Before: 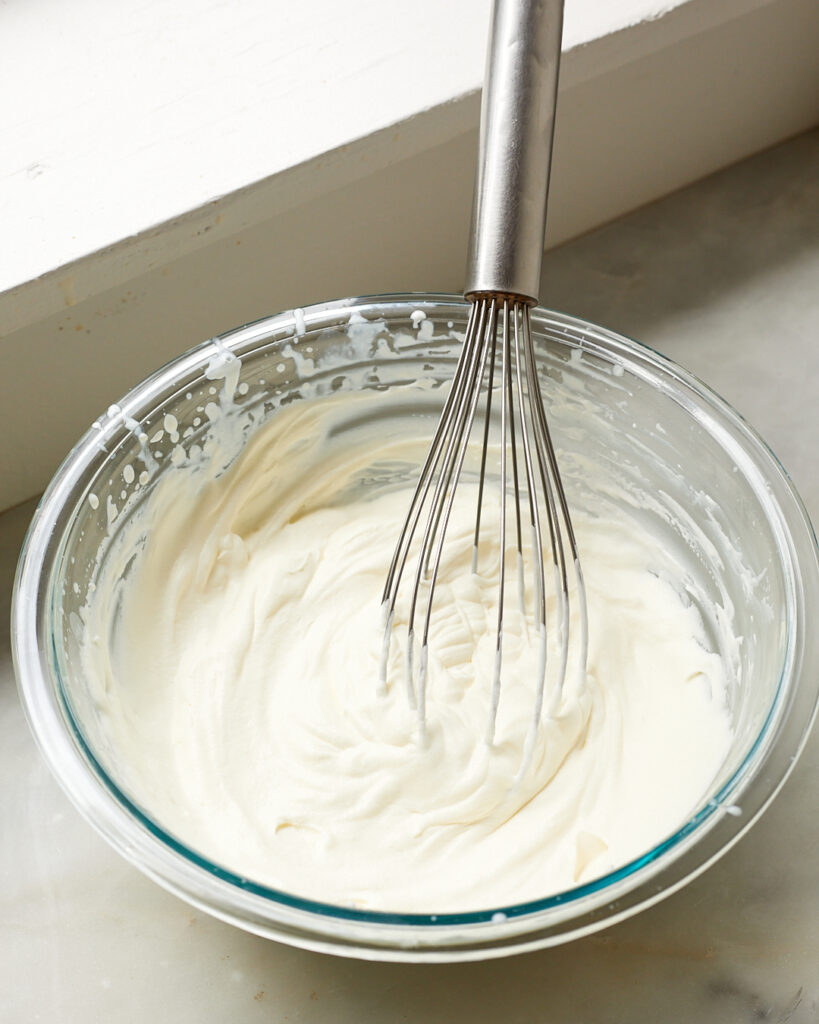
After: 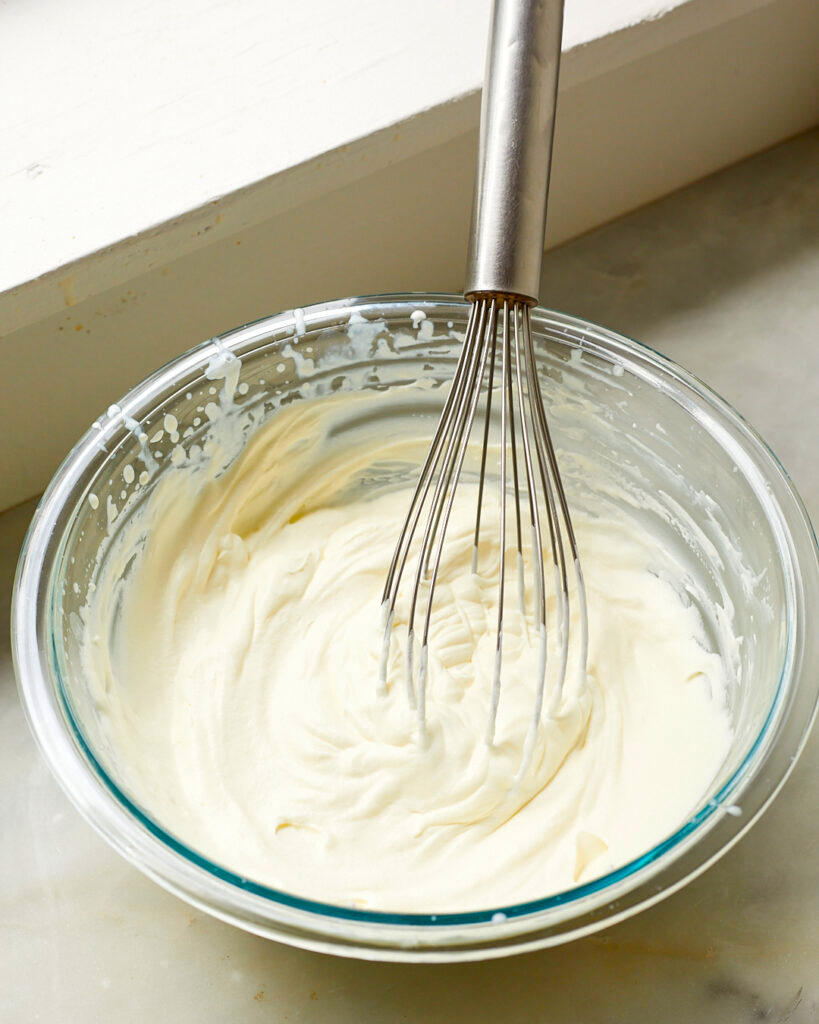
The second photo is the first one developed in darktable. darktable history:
local contrast: mode bilateral grid, contrast 10, coarseness 25, detail 115%, midtone range 0.2
color balance rgb: linear chroma grading › global chroma 15%, perceptual saturation grading › global saturation 30%
